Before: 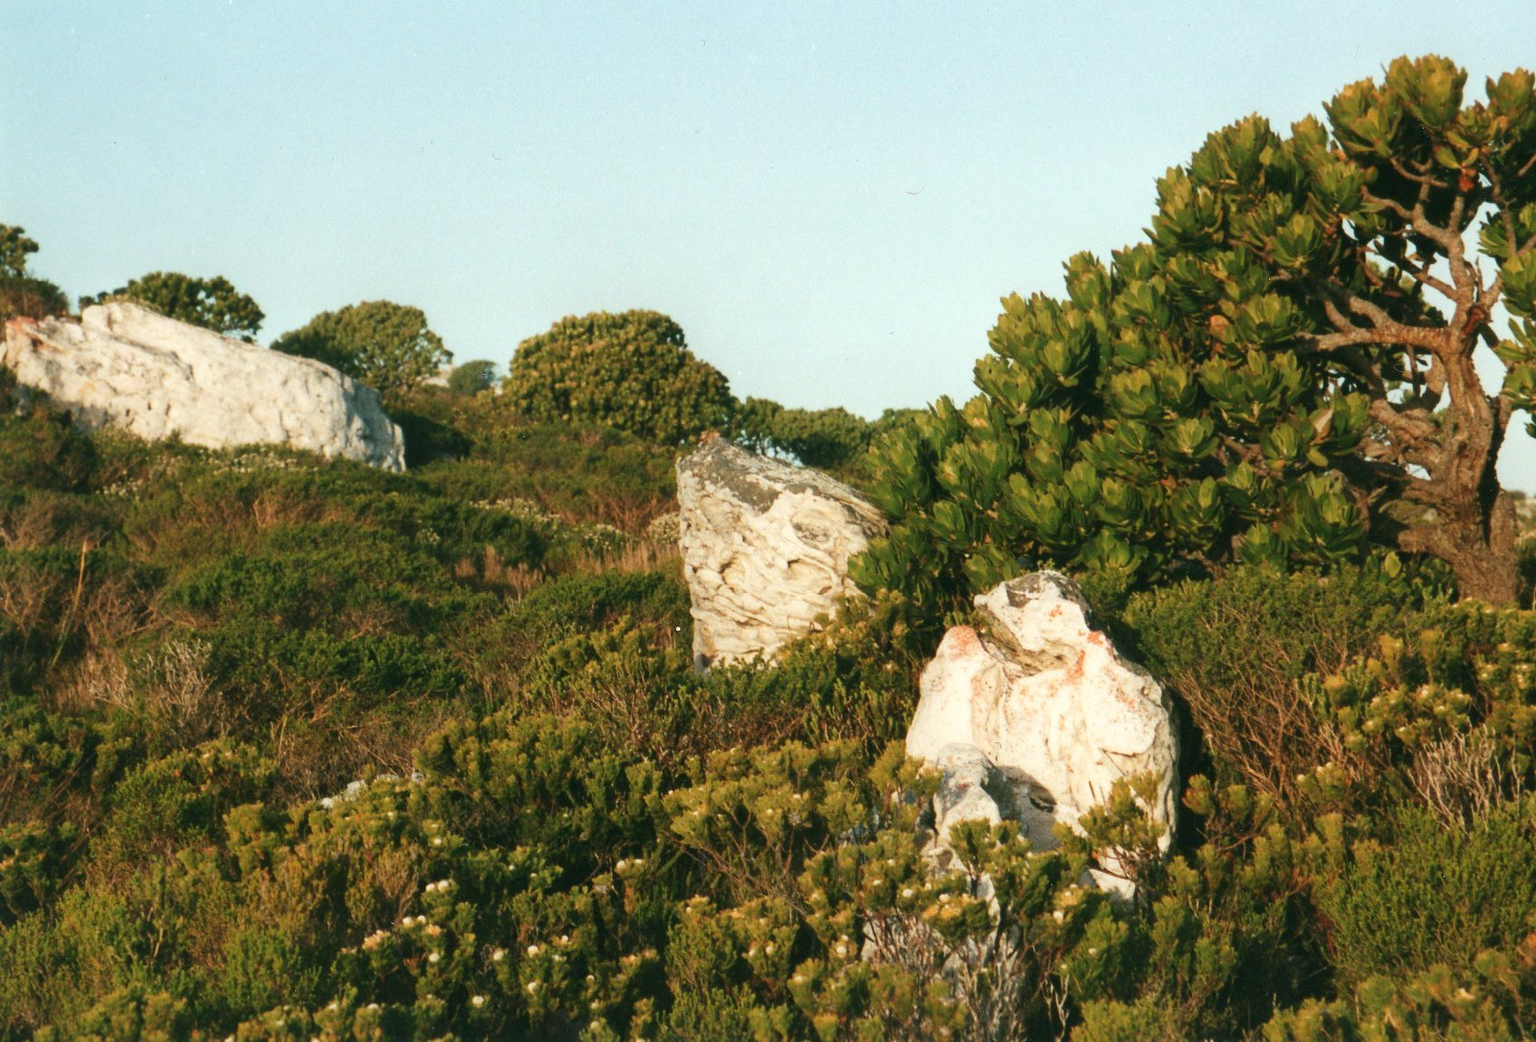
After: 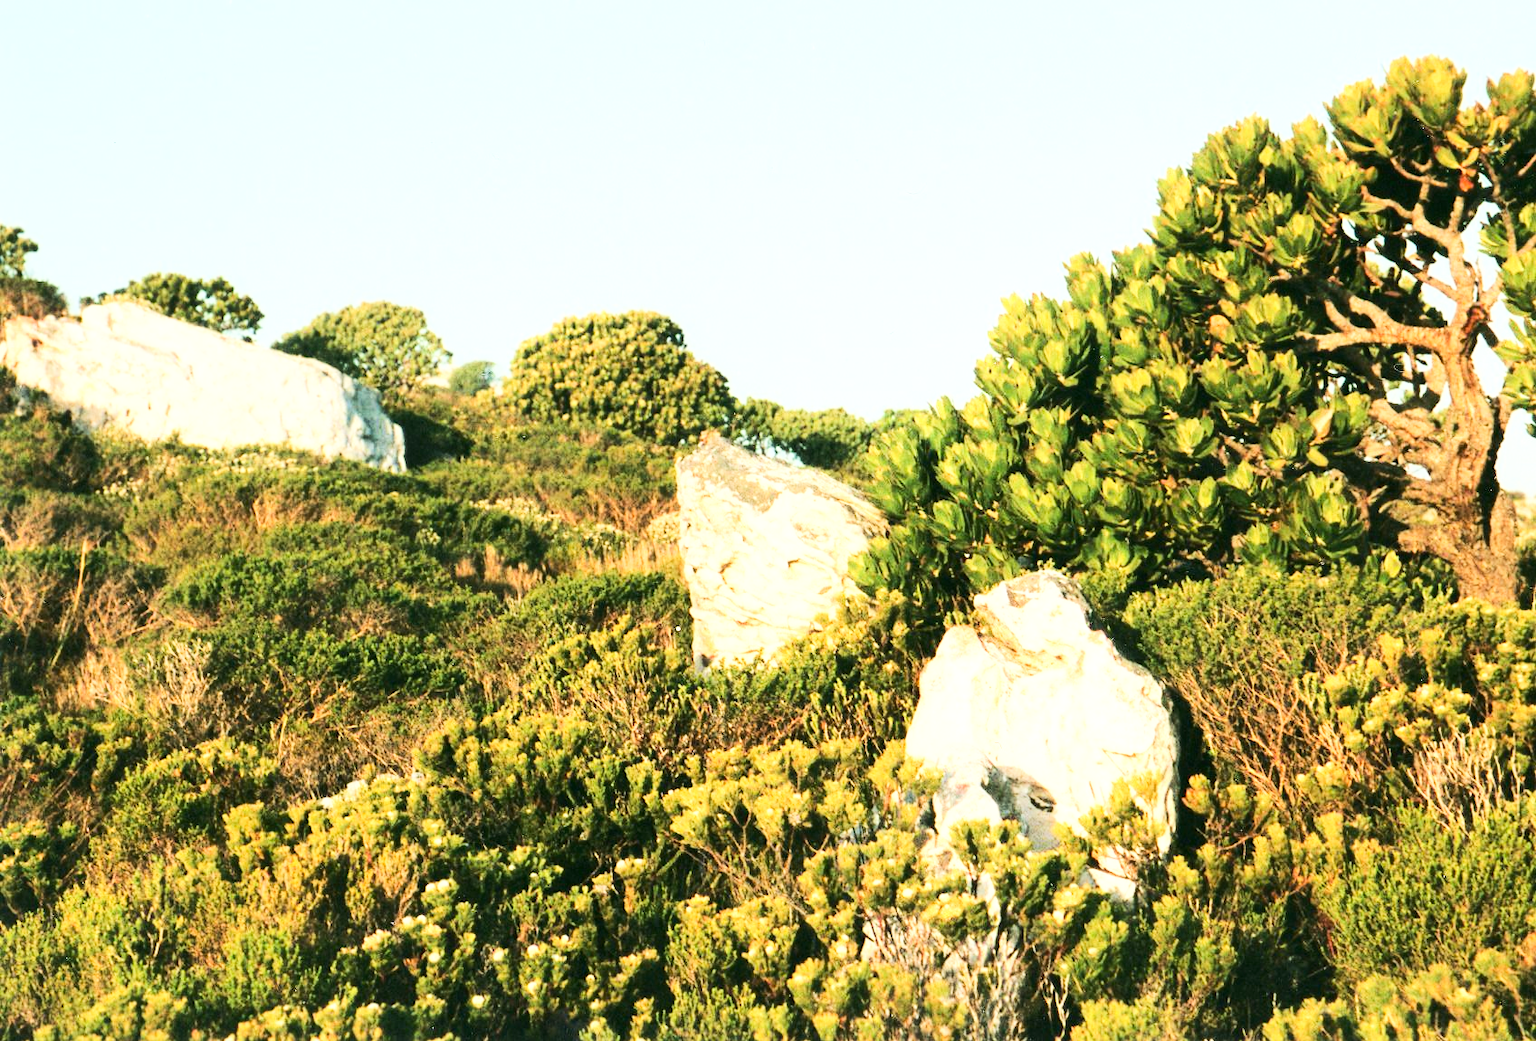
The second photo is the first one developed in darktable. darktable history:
base curve: curves: ch0 [(0, 0) (0.204, 0.334) (0.55, 0.733) (1, 1)], preserve colors none
exposure: black level correction 0.003, exposure 0.391 EV, compensate highlight preservation false
tone curve: curves: ch0 [(0, 0) (0.003, 0.005) (0.011, 0.011) (0.025, 0.02) (0.044, 0.03) (0.069, 0.041) (0.1, 0.062) (0.136, 0.089) (0.177, 0.135) (0.224, 0.189) (0.277, 0.259) (0.335, 0.373) (0.399, 0.499) (0.468, 0.622) (0.543, 0.724) (0.623, 0.807) (0.709, 0.868) (0.801, 0.916) (0.898, 0.964) (1, 1)]
